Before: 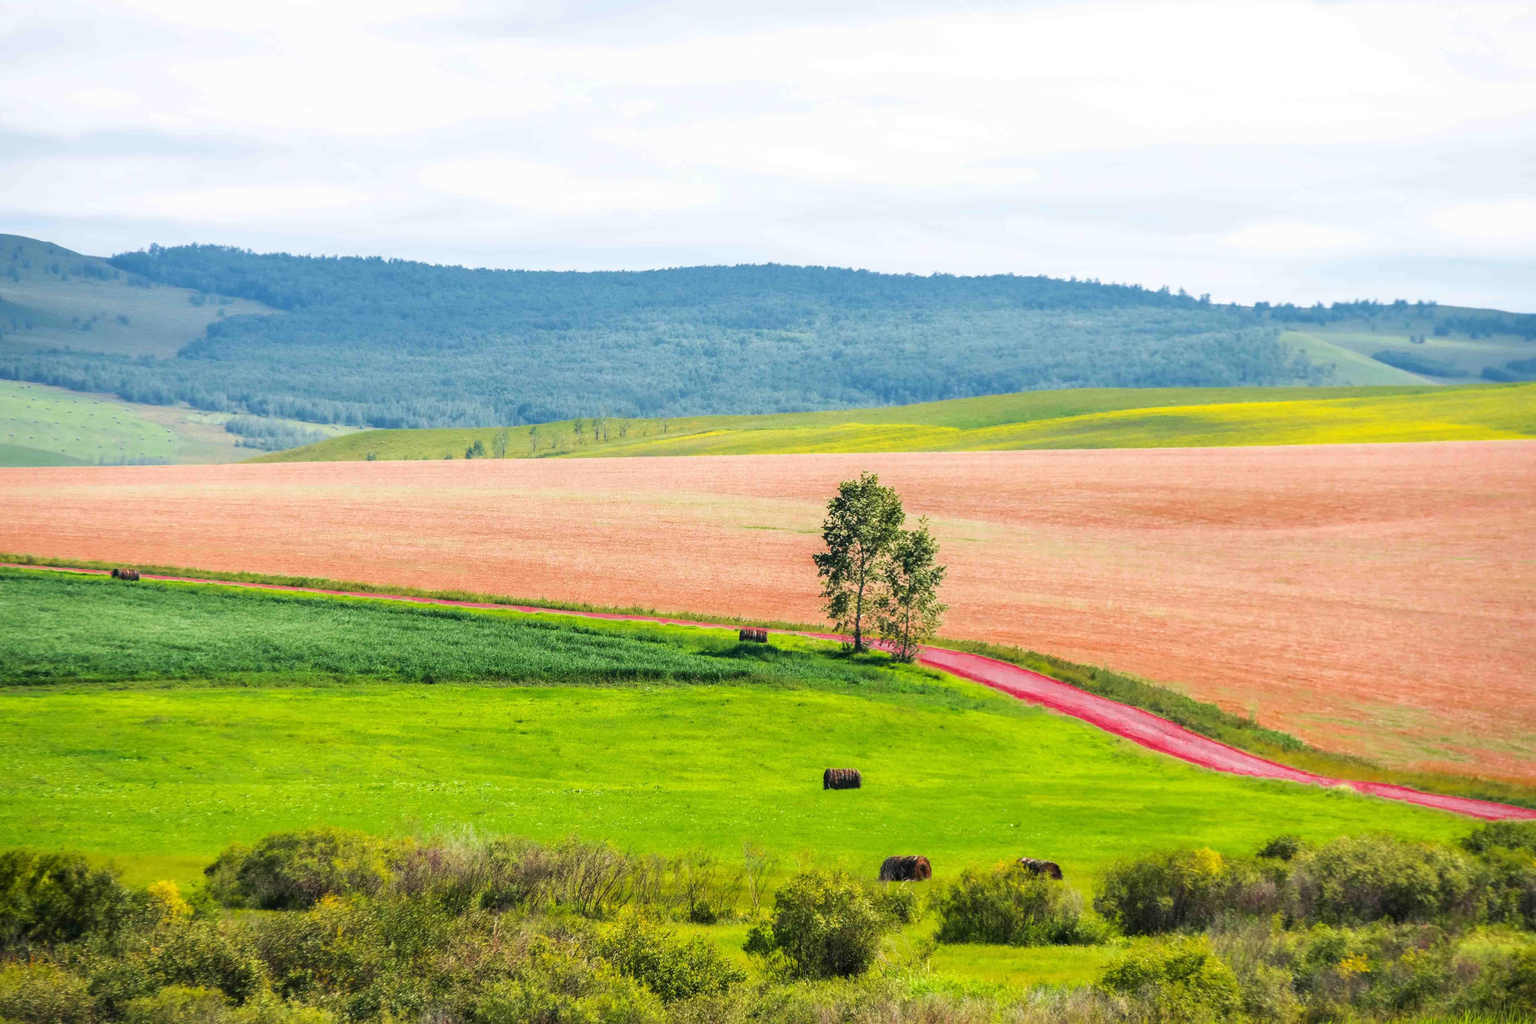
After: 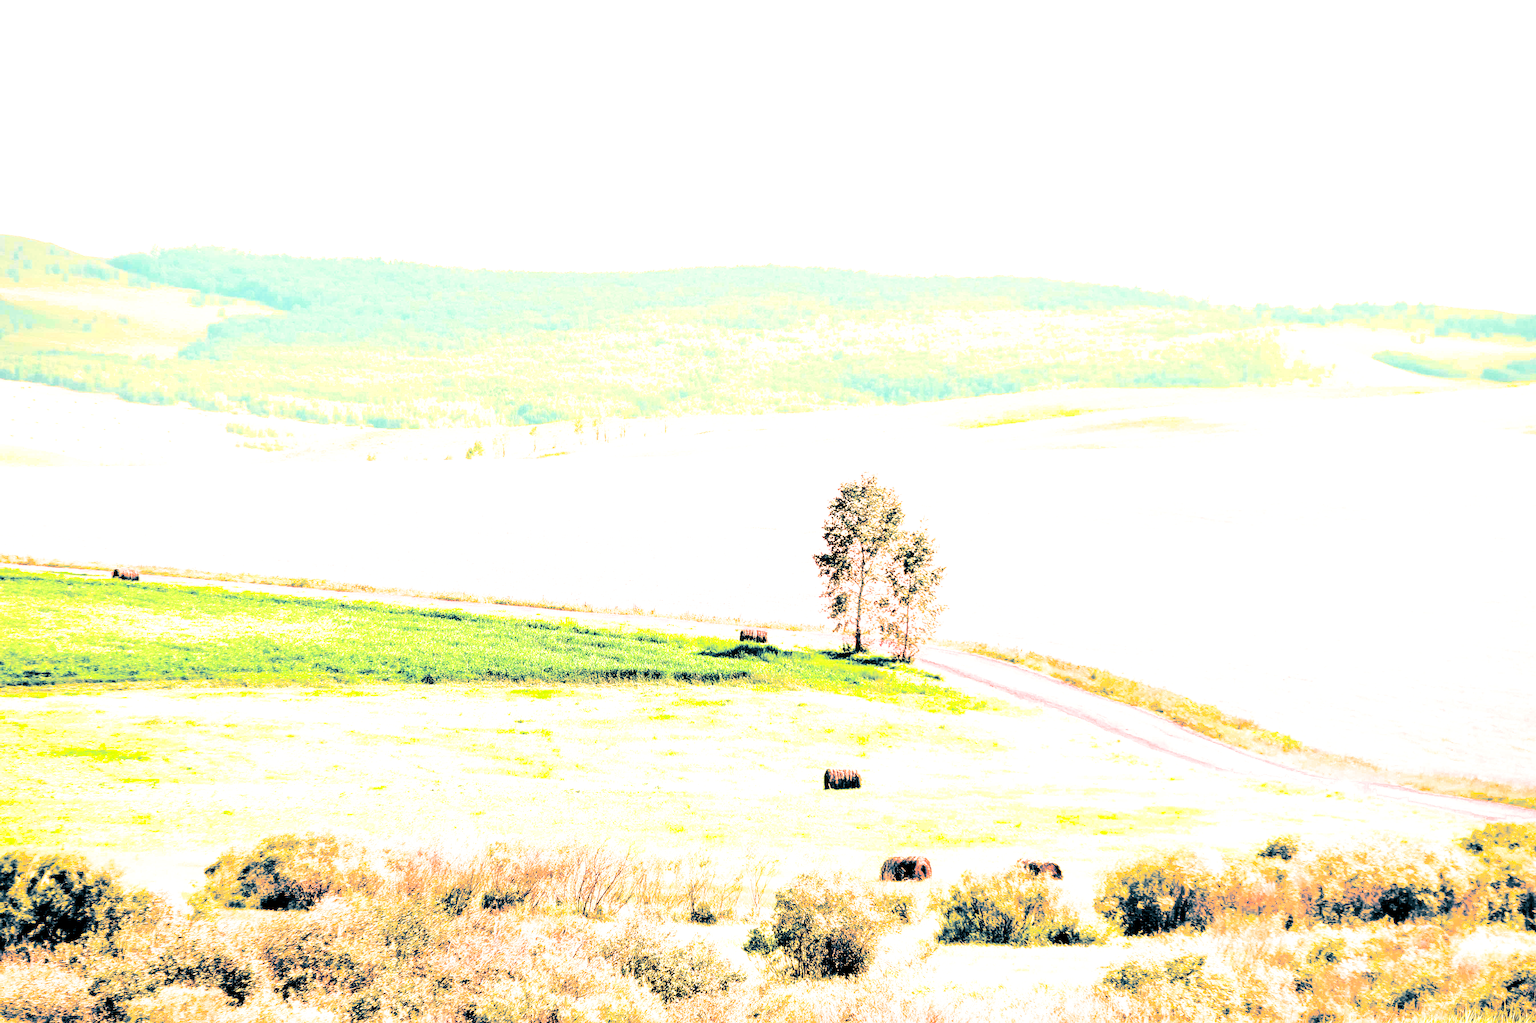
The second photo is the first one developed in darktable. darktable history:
tone equalizer: -8 EV 0.001 EV, -7 EV -0.002 EV, -6 EV 0.002 EV, -5 EV -0.03 EV, -4 EV -0.116 EV, -3 EV -0.169 EV, -2 EV 0.24 EV, -1 EV 0.702 EV, +0 EV 0.493 EV
sharpen: on, module defaults
white balance: red 1.467, blue 0.684
tone curve: curves: ch0 [(0, 0.017) (0.091, 0.04) (0.296, 0.276) (0.439, 0.482) (0.64, 0.729) (0.785, 0.817) (0.995, 0.917)]; ch1 [(0, 0) (0.384, 0.365) (0.463, 0.447) (0.486, 0.474) (0.503, 0.497) (0.526, 0.52) (0.555, 0.564) (0.578, 0.589) (0.638, 0.66) (0.766, 0.773) (1, 1)]; ch2 [(0, 0) (0.374, 0.344) (0.446, 0.443) (0.501, 0.509) (0.528, 0.522) (0.569, 0.593) (0.61, 0.646) (0.666, 0.688) (1, 1)], color space Lab, independent channels, preserve colors none
split-toning: shadows › hue 212.4°, balance -70
filmic rgb: black relative exposure -5 EV, white relative exposure 3.2 EV, hardness 3.42, contrast 1.2, highlights saturation mix -30%
levels: levels [0.055, 0.477, 0.9]
exposure: black level correction 0, exposure 1.2 EV, compensate exposure bias true, compensate highlight preservation false
